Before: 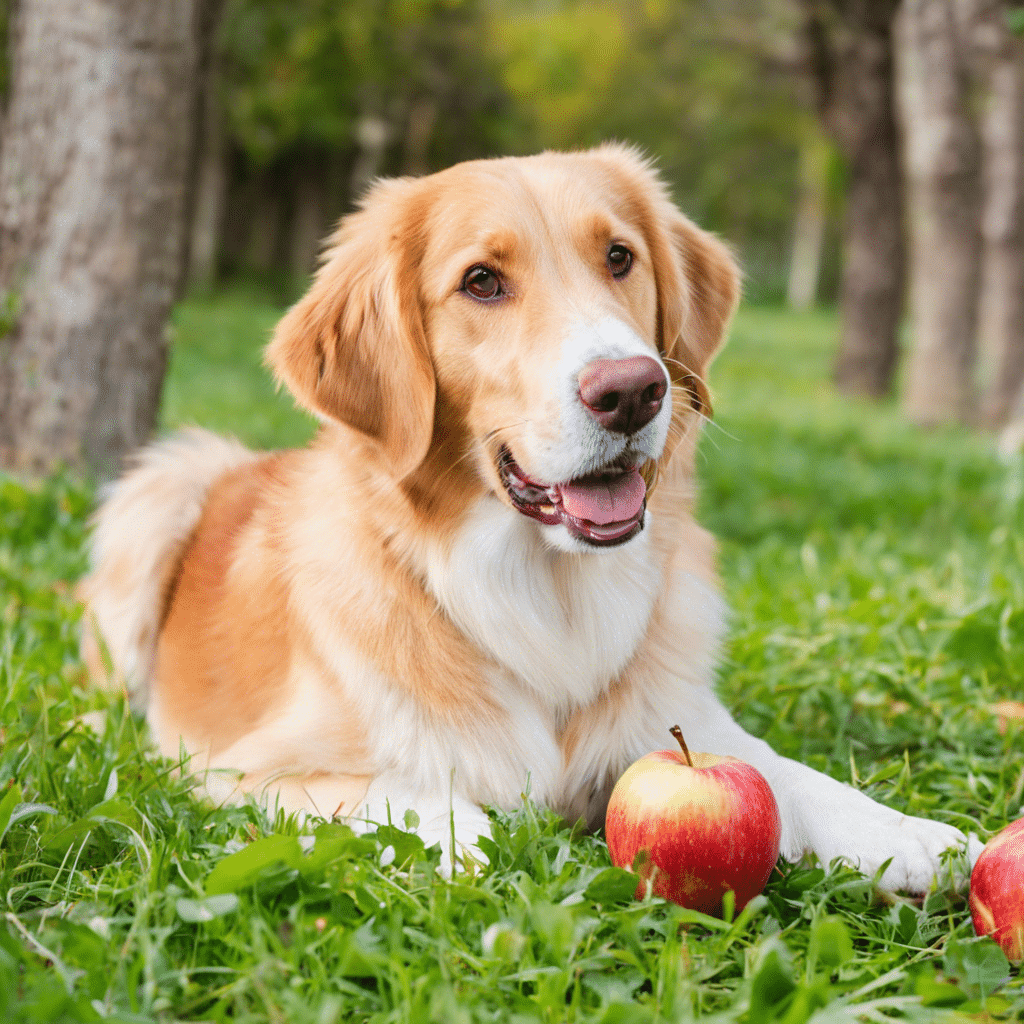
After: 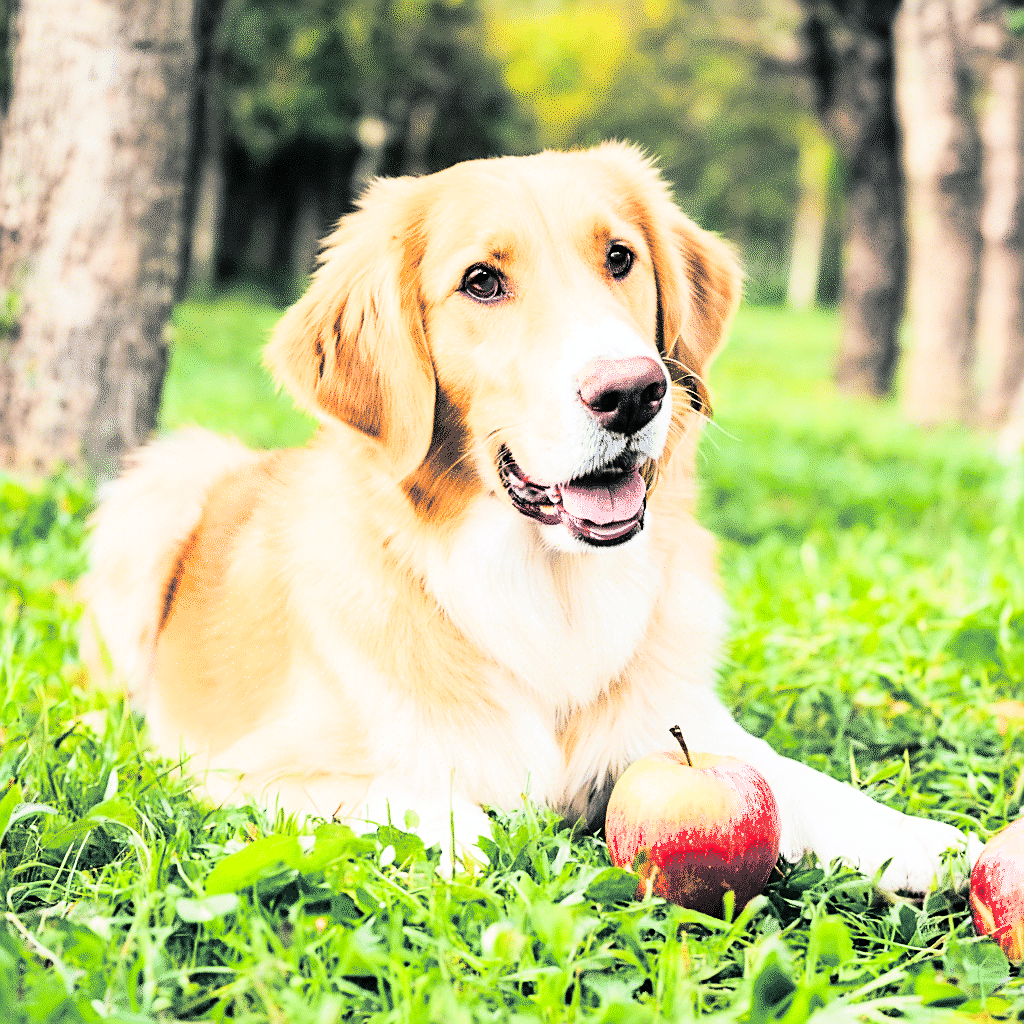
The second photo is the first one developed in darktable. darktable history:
color zones: curves: ch1 [(0, 0.525) (0.143, 0.556) (0.286, 0.52) (0.429, 0.5) (0.571, 0.5) (0.714, 0.5) (0.857, 0.503) (1, 0.525)]
split-toning: shadows › hue 205.2°, shadows › saturation 0.29, highlights › hue 50.4°, highlights › saturation 0.38, balance -49.9
rgb curve: curves: ch0 [(0, 0) (0.21, 0.15) (0.24, 0.21) (0.5, 0.75) (0.75, 0.96) (0.89, 0.99) (1, 1)]; ch1 [(0, 0.02) (0.21, 0.13) (0.25, 0.2) (0.5, 0.67) (0.75, 0.9) (0.89, 0.97) (1, 1)]; ch2 [(0, 0.02) (0.21, 0.13) (0.25, 0.2) (0.5, 0.67) (0.75, 0.9) (0.89, 0.97) (1, 1)], compensate middle gray true
sharpen: amount 0.6
